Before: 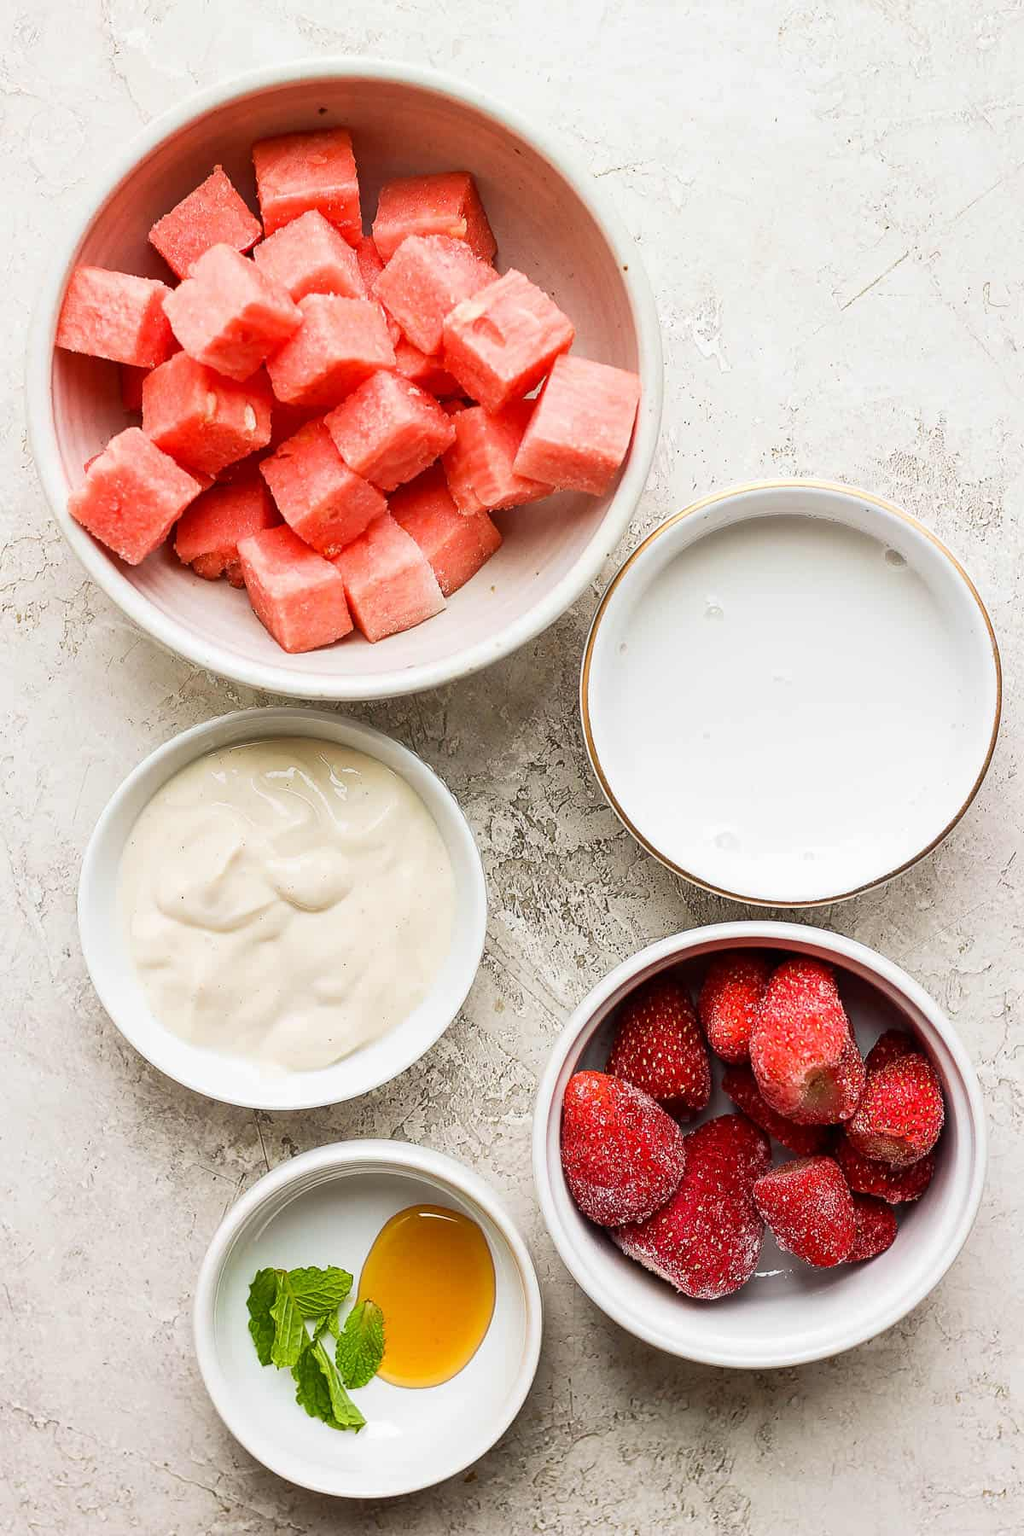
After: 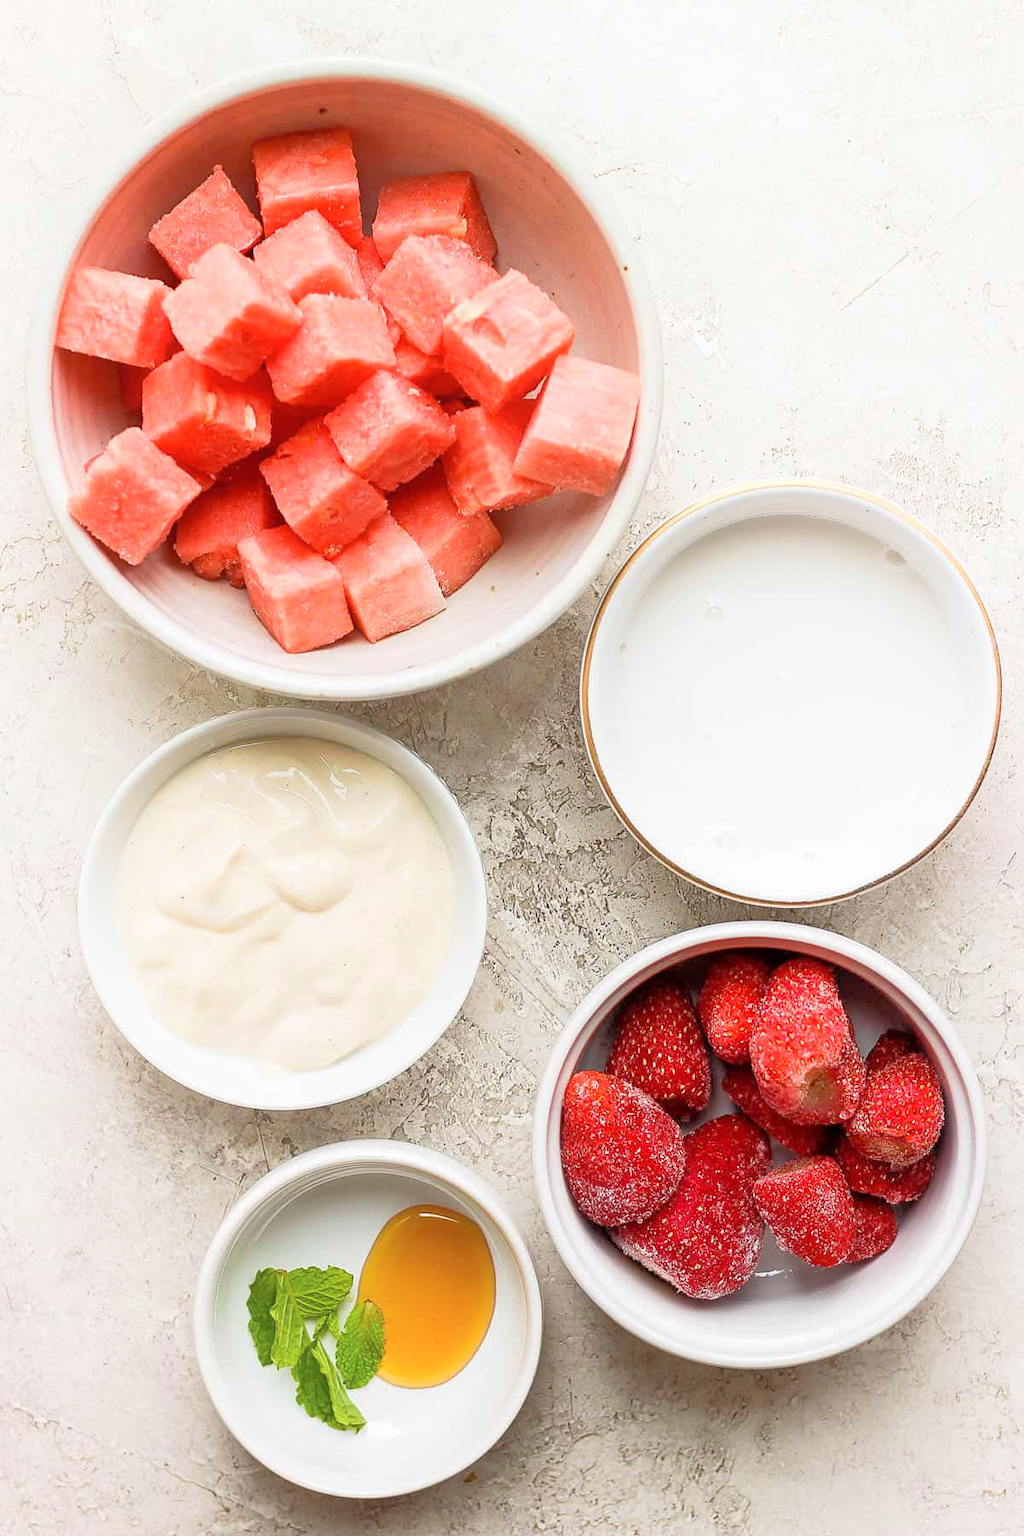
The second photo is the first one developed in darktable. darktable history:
shadows and highlights: shadows -22.86, highlights 45.71, soften with gaussian
tone equalizer: -7 EV 0.153 EV, -6 EV 0.561 EV, -5 EV 1.15 EV, -4 EV 1.33 EV, -3 EV 1.12 EV, -2 EV 0.6 EV, -1 EV 0.165 EV
